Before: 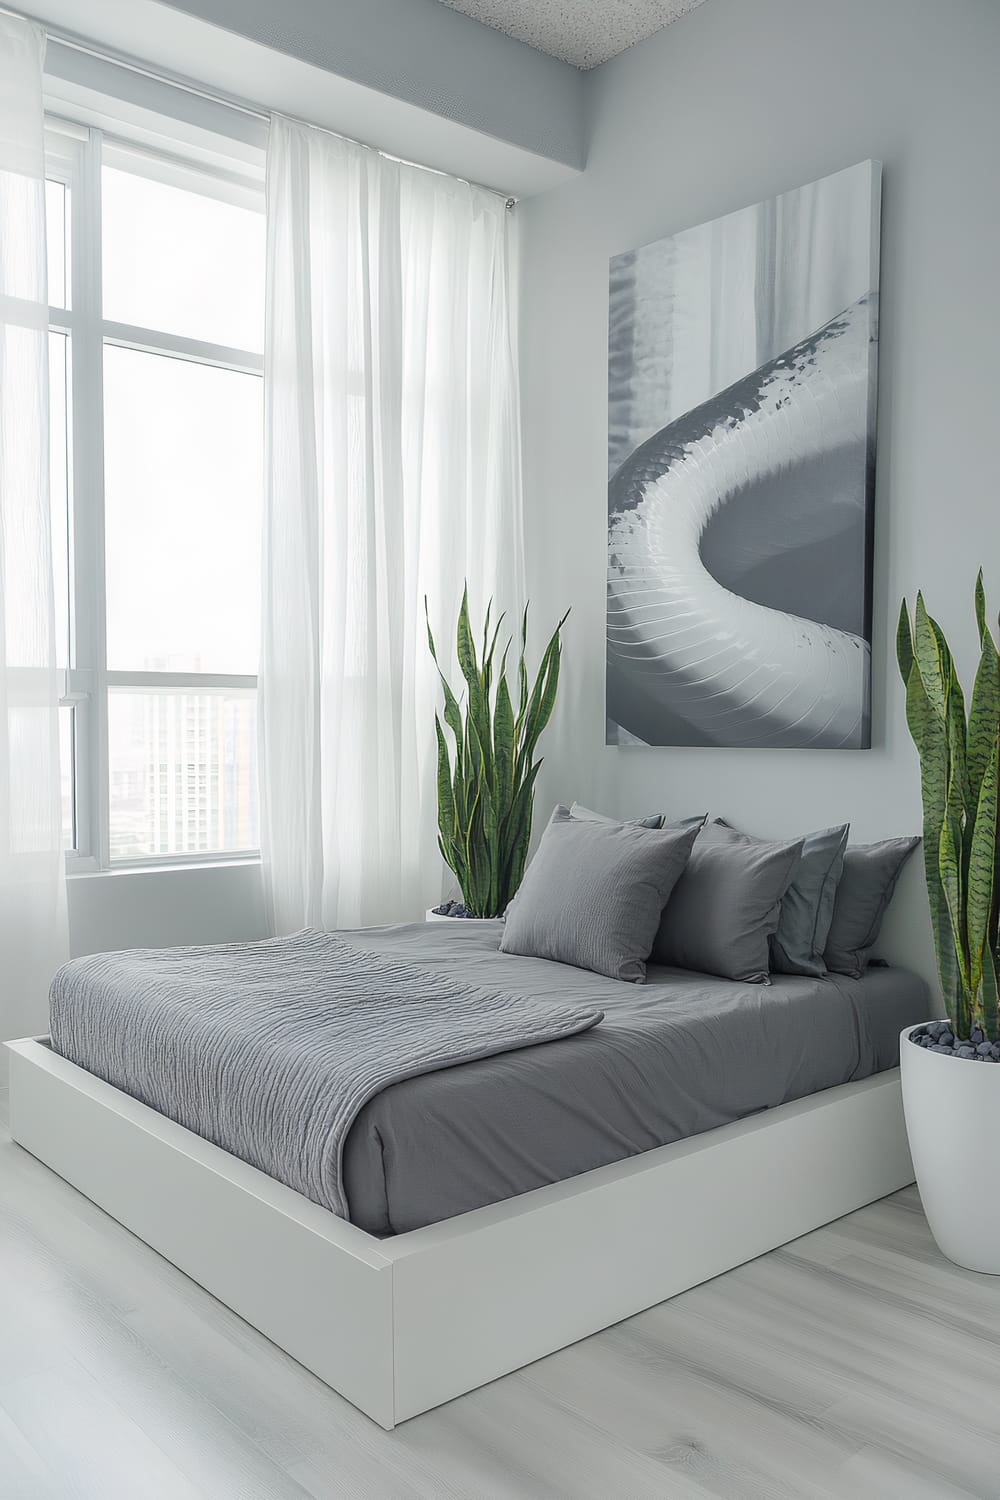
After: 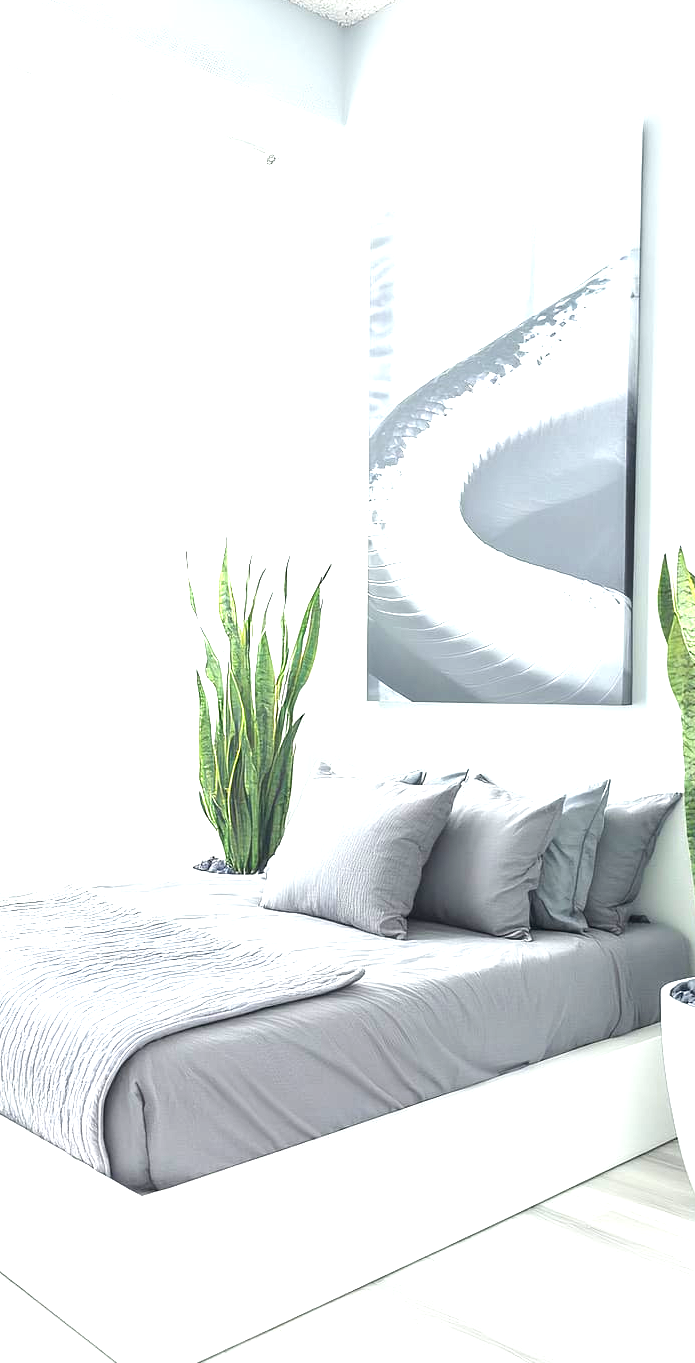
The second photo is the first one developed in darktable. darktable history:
crop and rotate: left 23.948%, top 2.954%, right 6.486%, bottom 6.169%
exposure: exposure 2.058 EV, compensate highlight preservation false
